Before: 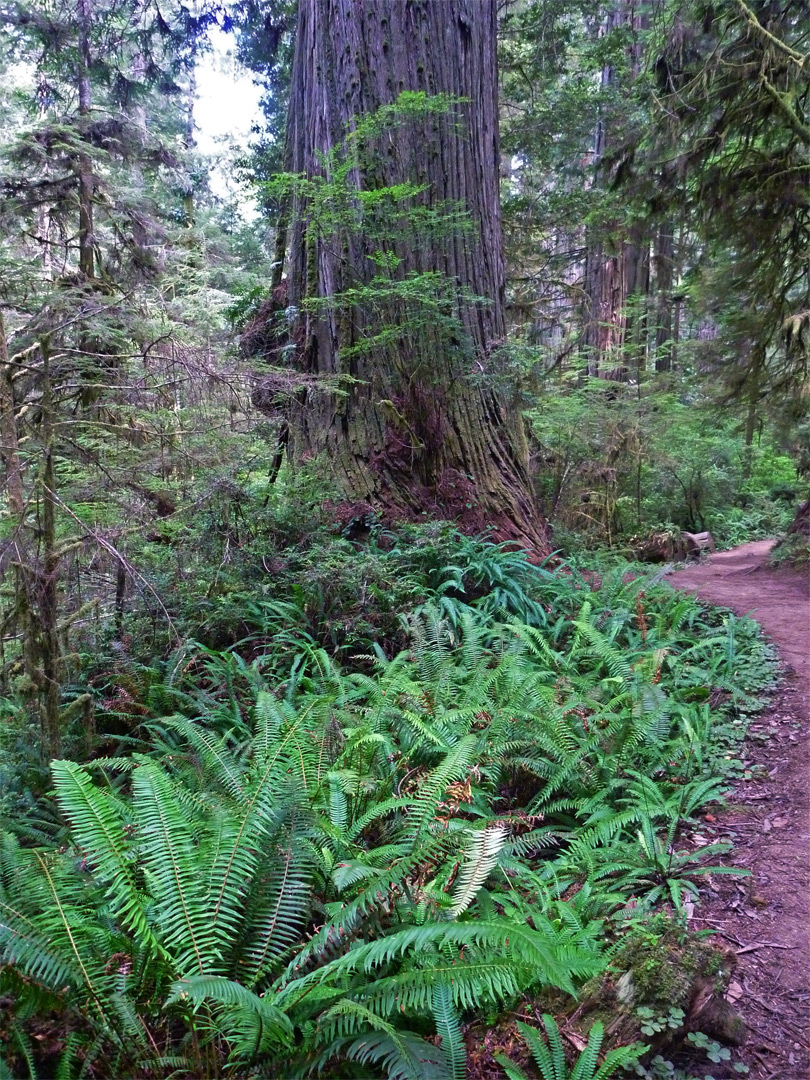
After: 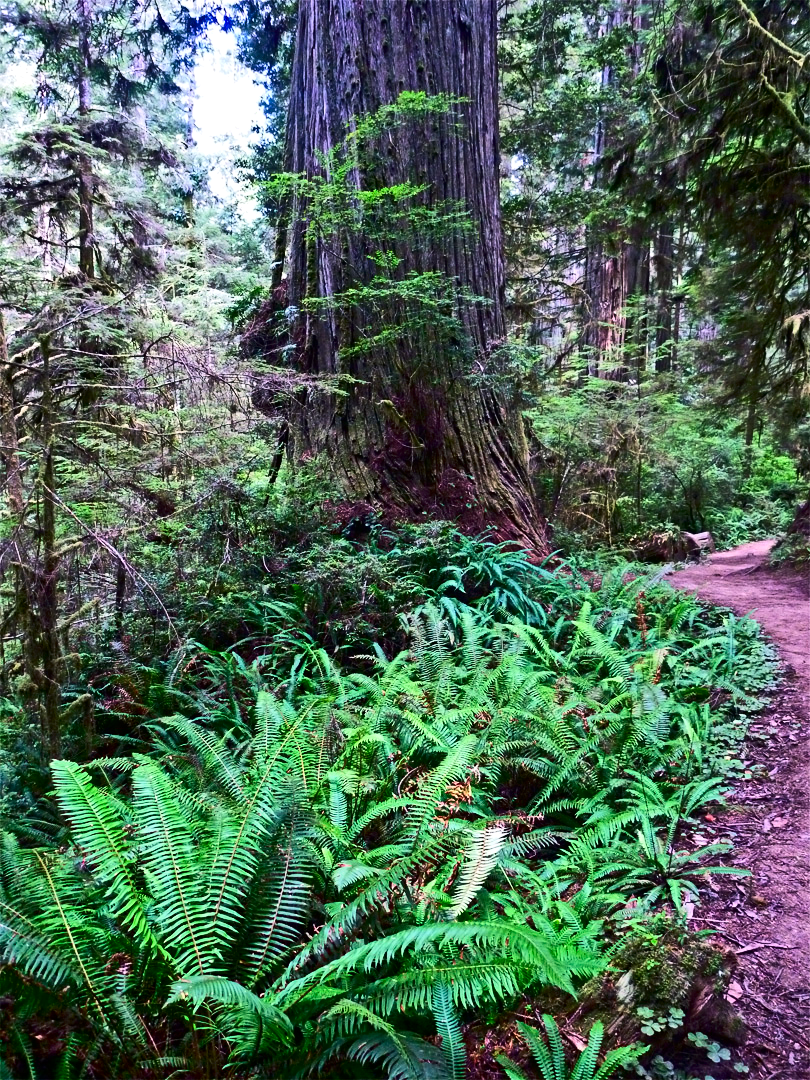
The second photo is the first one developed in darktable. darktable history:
tone equalizer: -8 EV 0.008 EV, -7 EV -0.026 EV, -6 EV 0.017 EV, -5 EV 0.05 EV, -4 EV 0.262 EV, -3 EV 0.625 EV, -2 EV 0.564 EV, -1 EV 0.188 EV, +0 EV 0.033 EV, edges refinement/feathering 500, mask exposure compensation -1.57 EV, preserve details no
contrast brightness saturation: contrast 0.186, brightness -0.11, saturation 0.206
